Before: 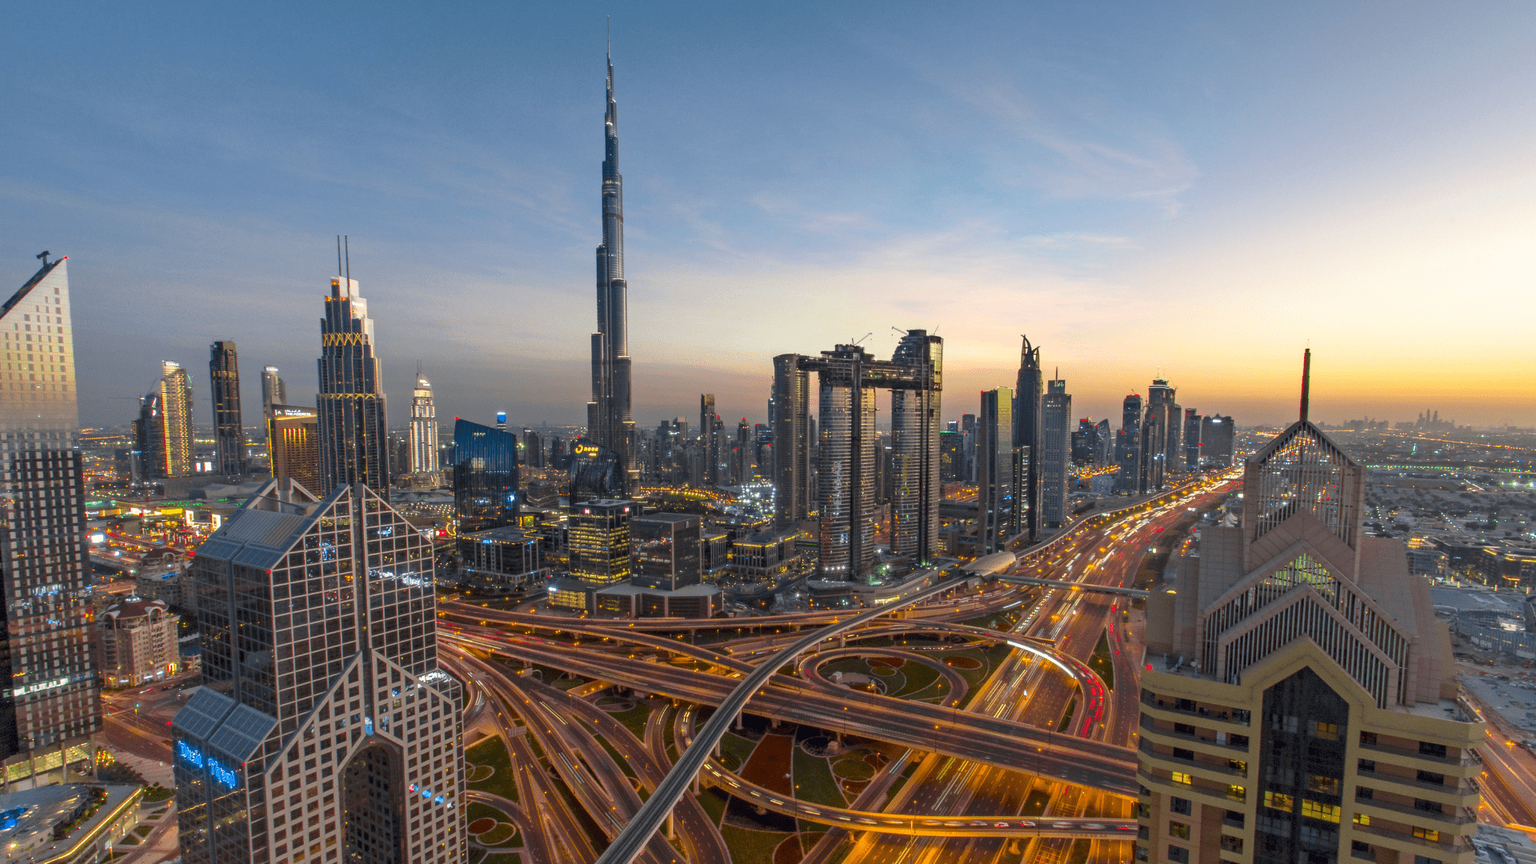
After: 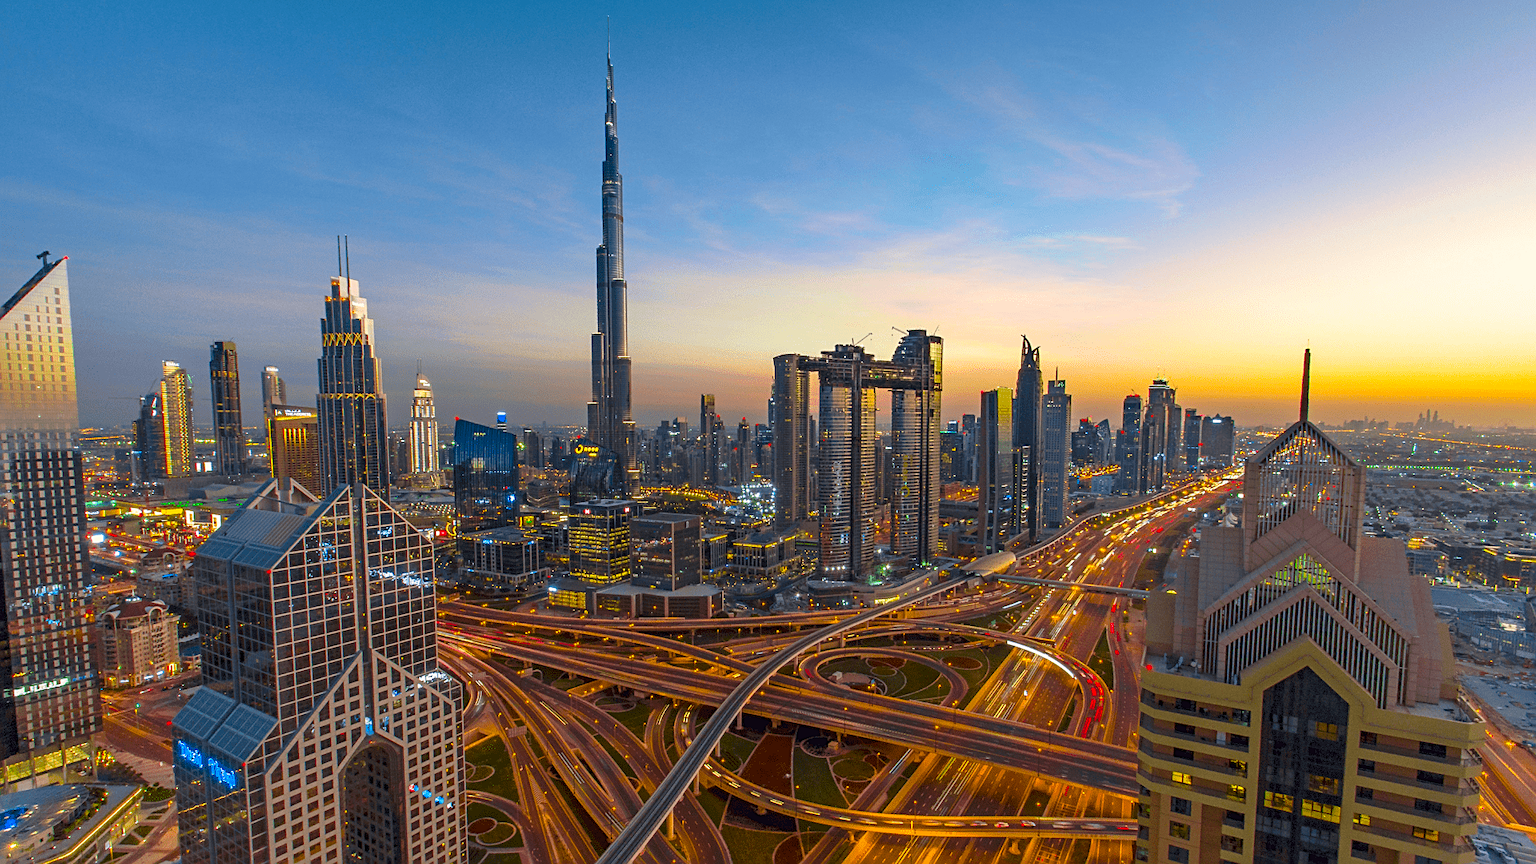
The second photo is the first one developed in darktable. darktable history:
velvia: on, module defaults
sharpen: on, module defaults
color balance rgb: linear chroma grading › global chroma 15%, perceptual saturation grading › global saturation 30%
